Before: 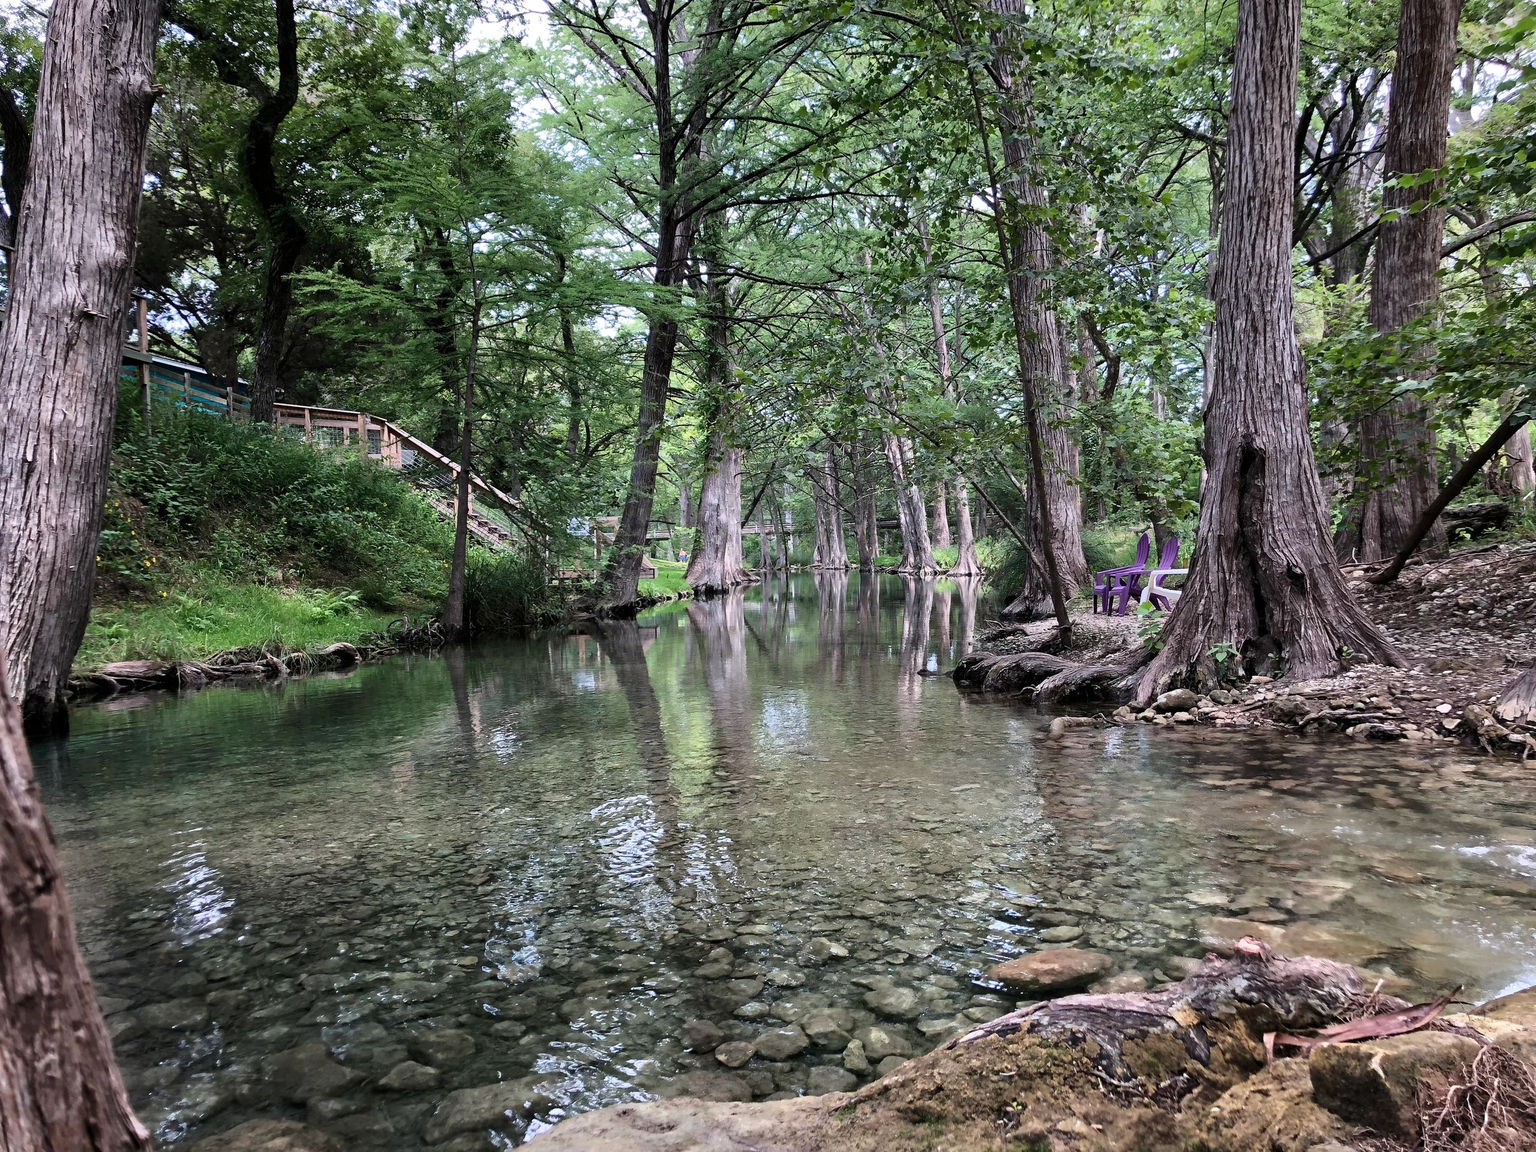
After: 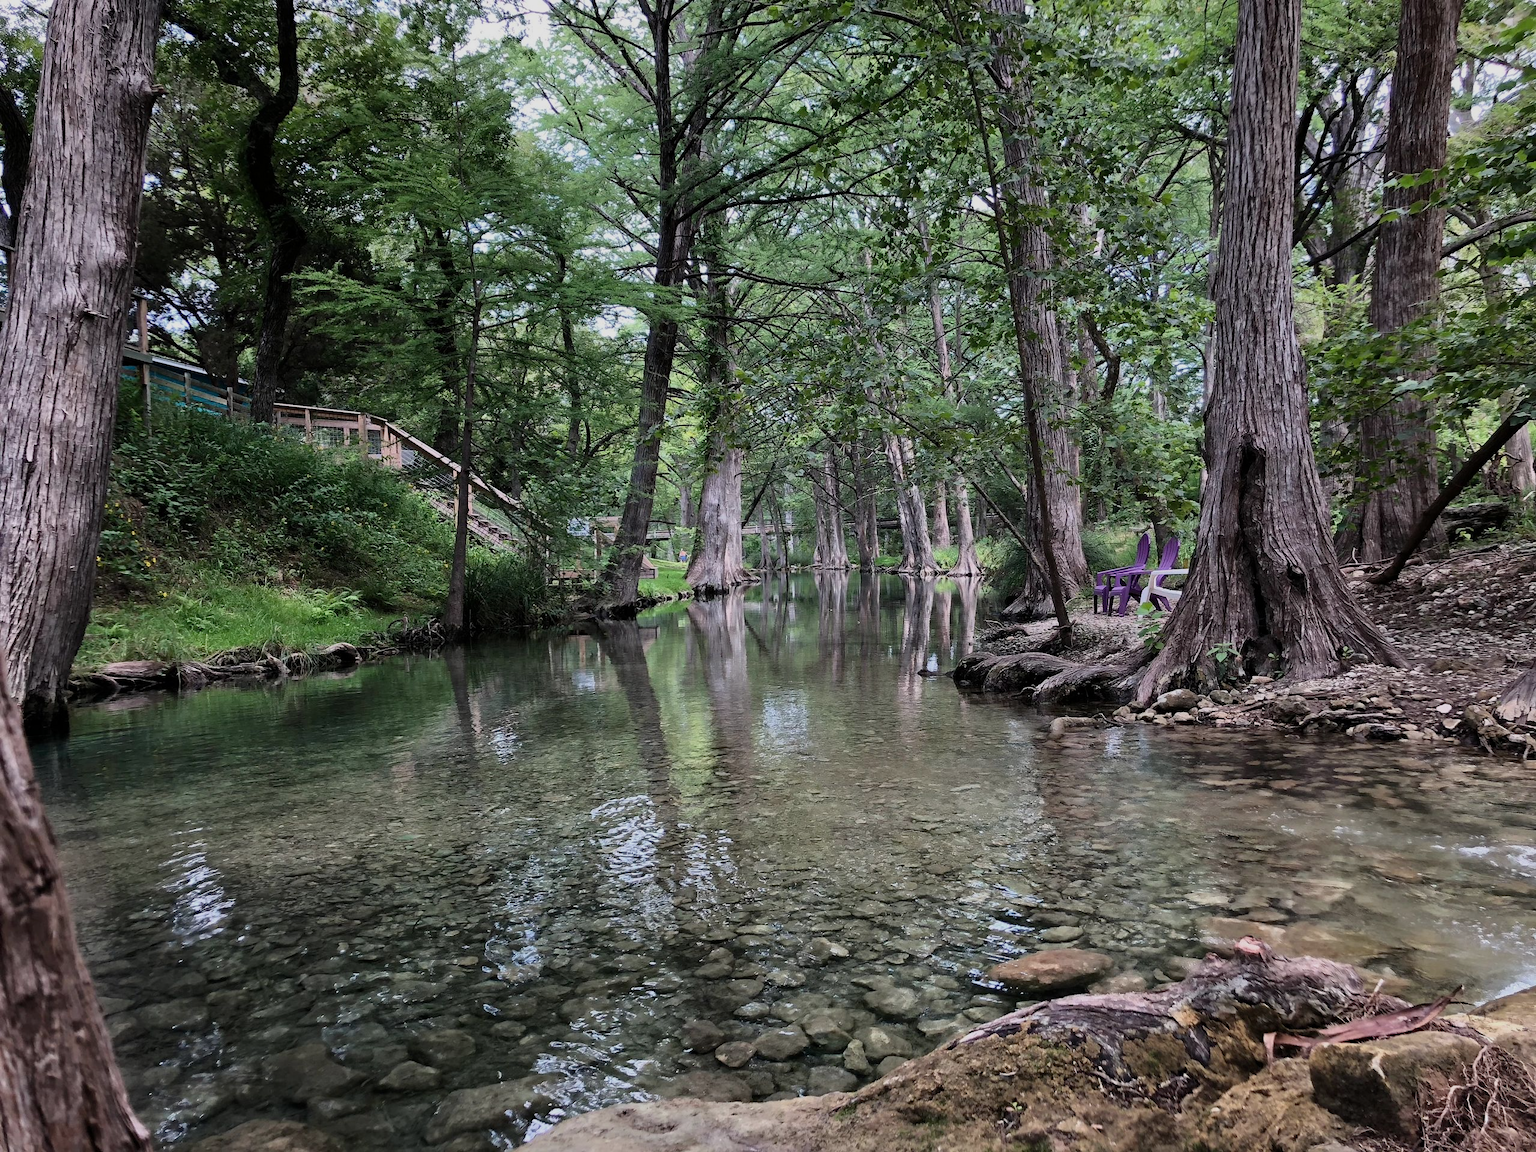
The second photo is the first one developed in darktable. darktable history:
exposure: exposure -0.4 EV
